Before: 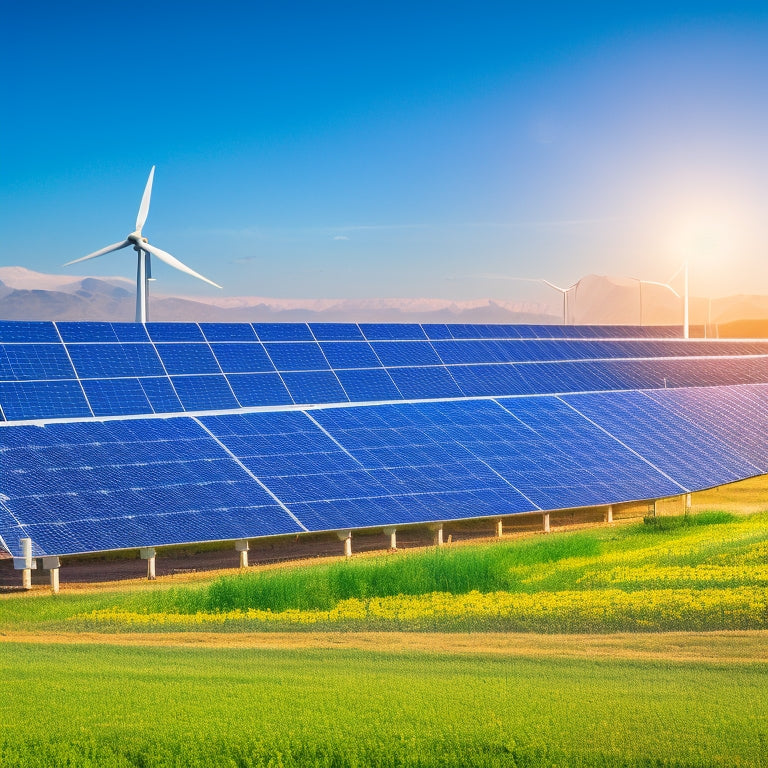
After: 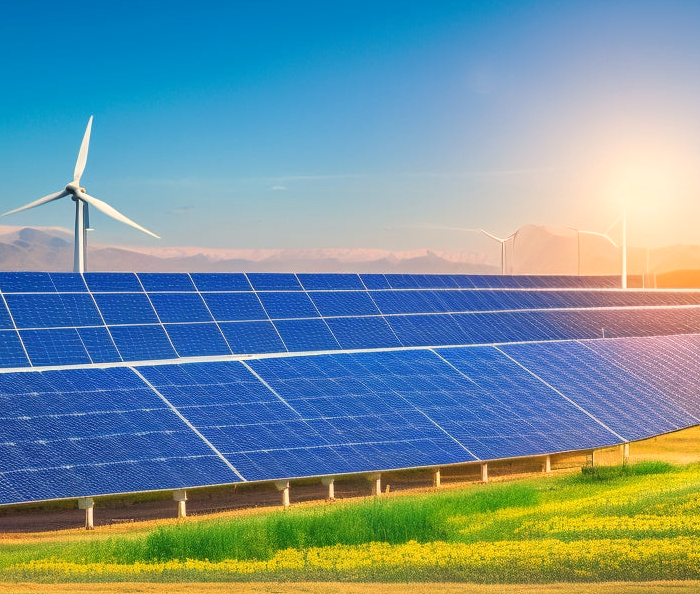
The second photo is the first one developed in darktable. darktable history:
crop: left 8.155%, top 6.611%, bottom 15.385%
white balance: red 1.045, blue 0.932
